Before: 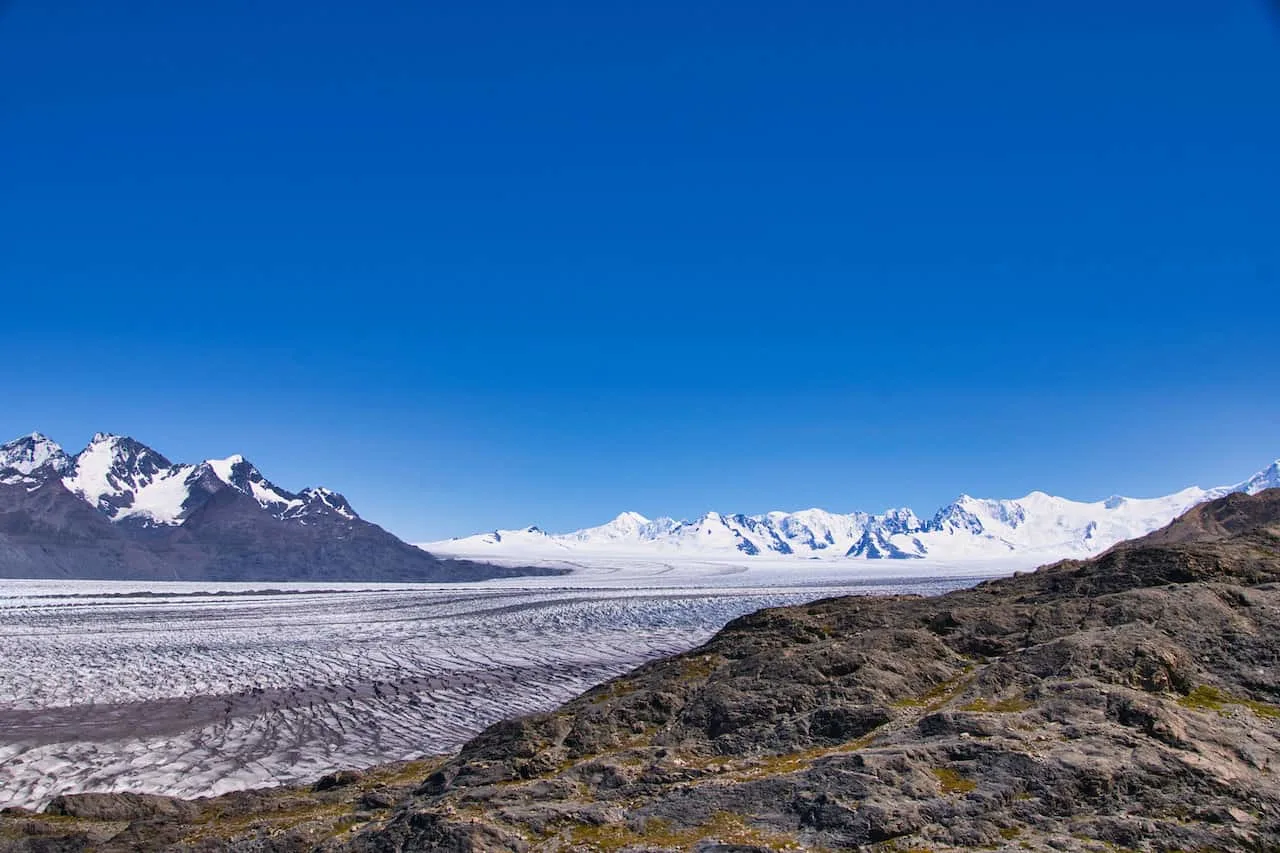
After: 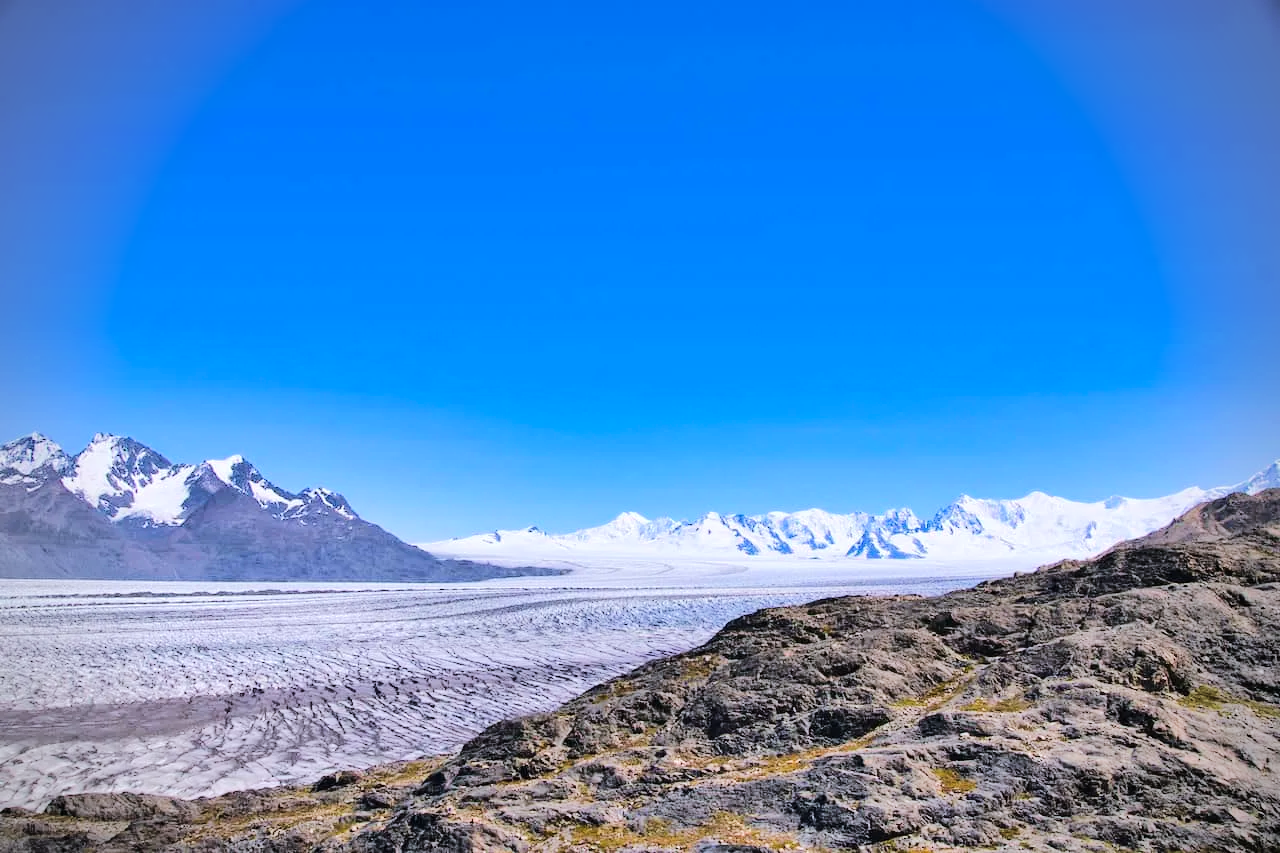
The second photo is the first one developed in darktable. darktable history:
tone equalizer: -7 EV 0.142 EV, -6 EV 0.584 EV, -5 EV 1.15 EV, -4 EV 1.35 EV, -3 EV 1.12 EV, -2 EV 0.6 EV, -1 EV 0.145 EV, edges refinement/feathering 500, mask exposure compensation -1.57 EV, preserve details no
vignetting: on, module defaults
color correction: highlights a* -0.157, highlights b* -6.01, shadows a* -0.122, shadows b* -0.109
